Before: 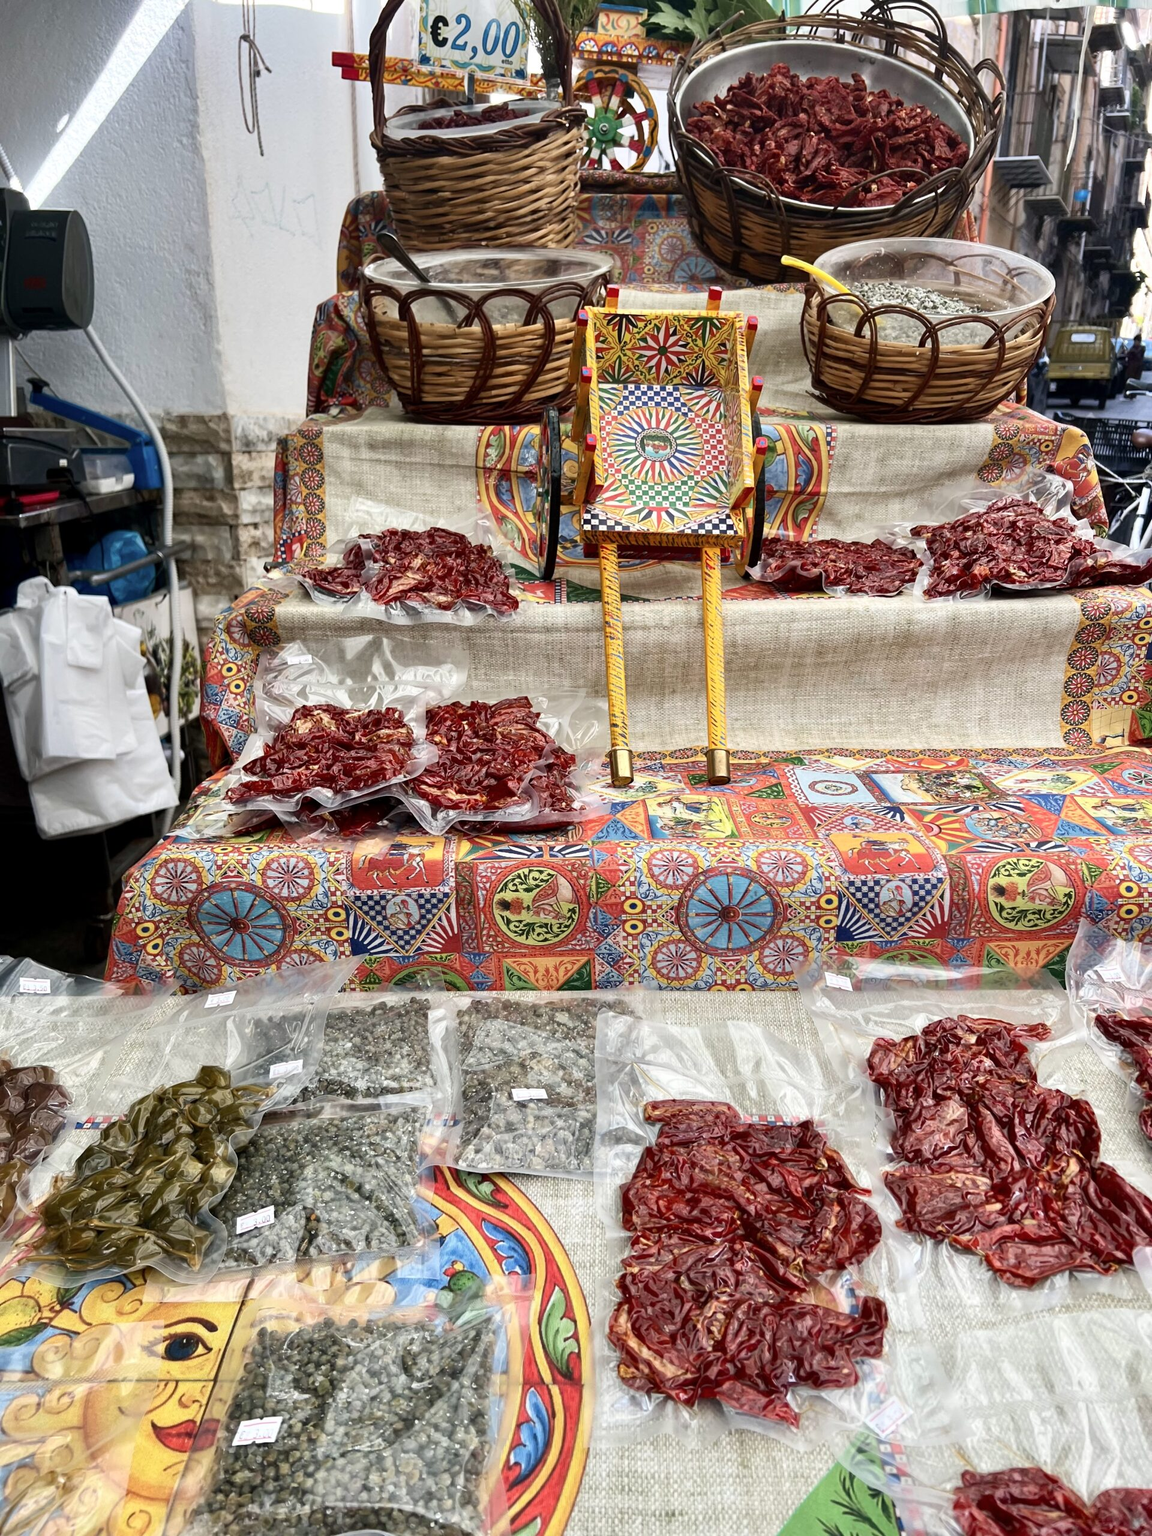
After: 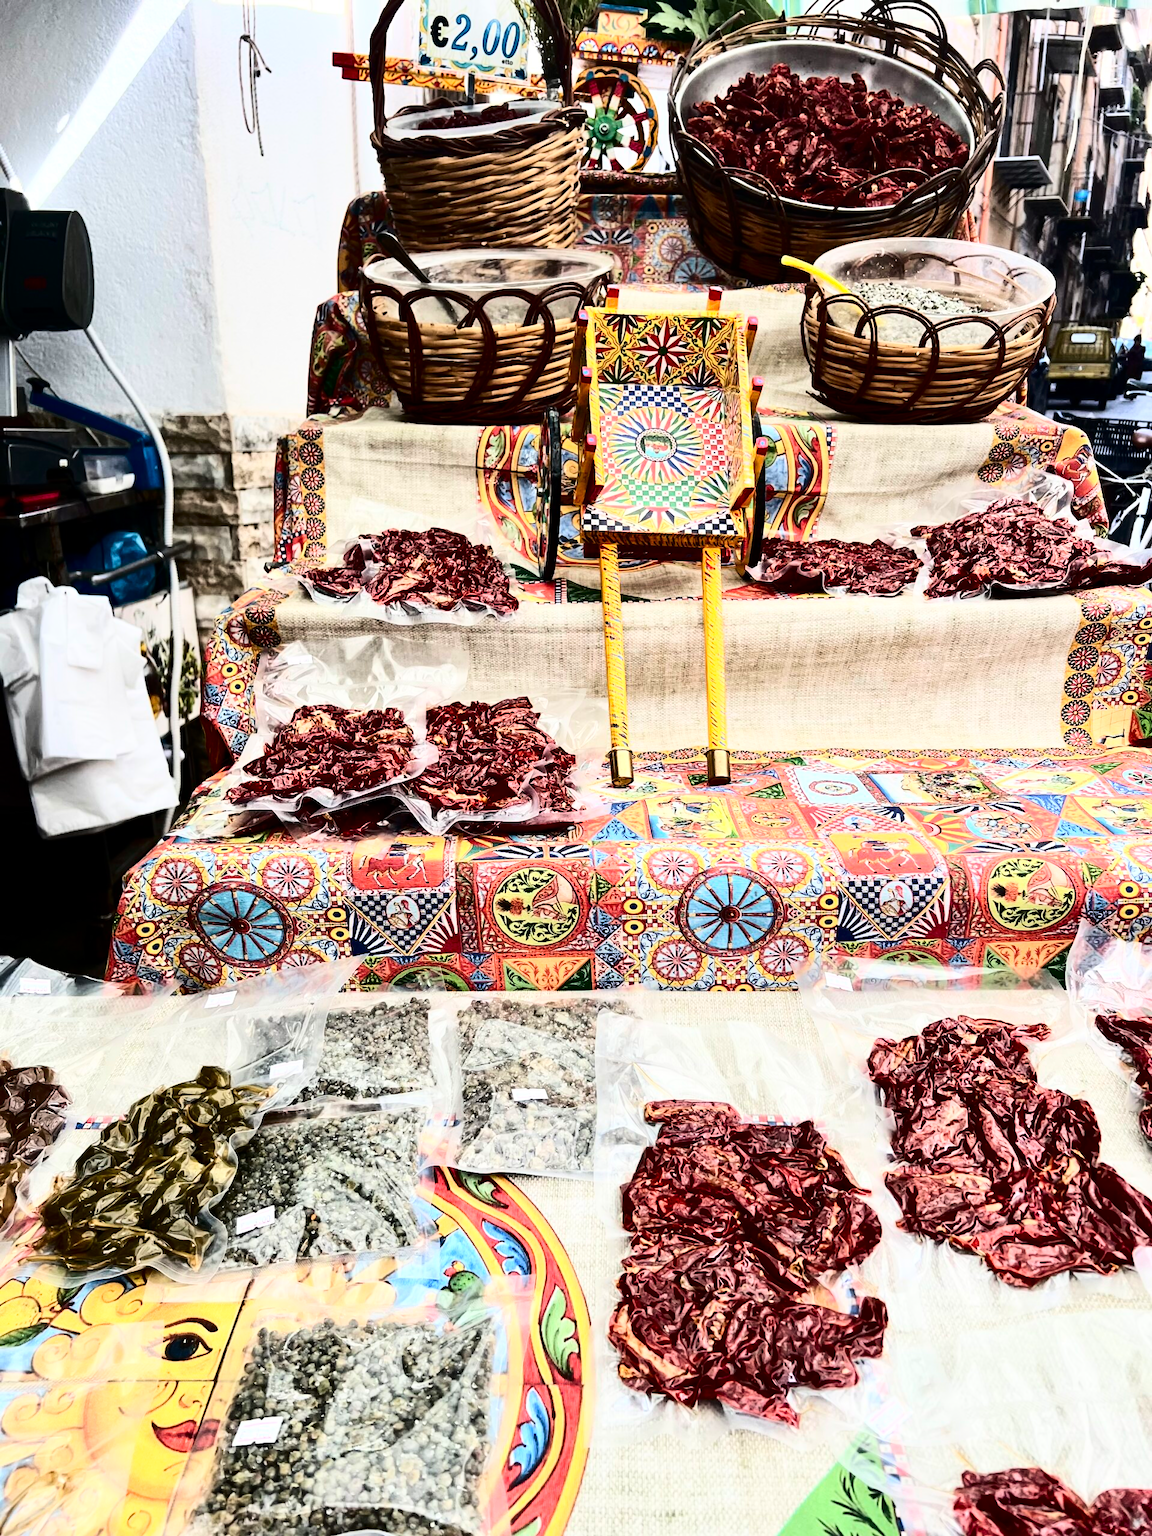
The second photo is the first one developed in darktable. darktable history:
base curve: curves: ch0 [(0, 0) (0.036, 0.025) (0.121, 0.166) (0.206, 0.329) (0.605, 0.79) (1, 1)]
contrast brightness saturation: contrast 0.298
